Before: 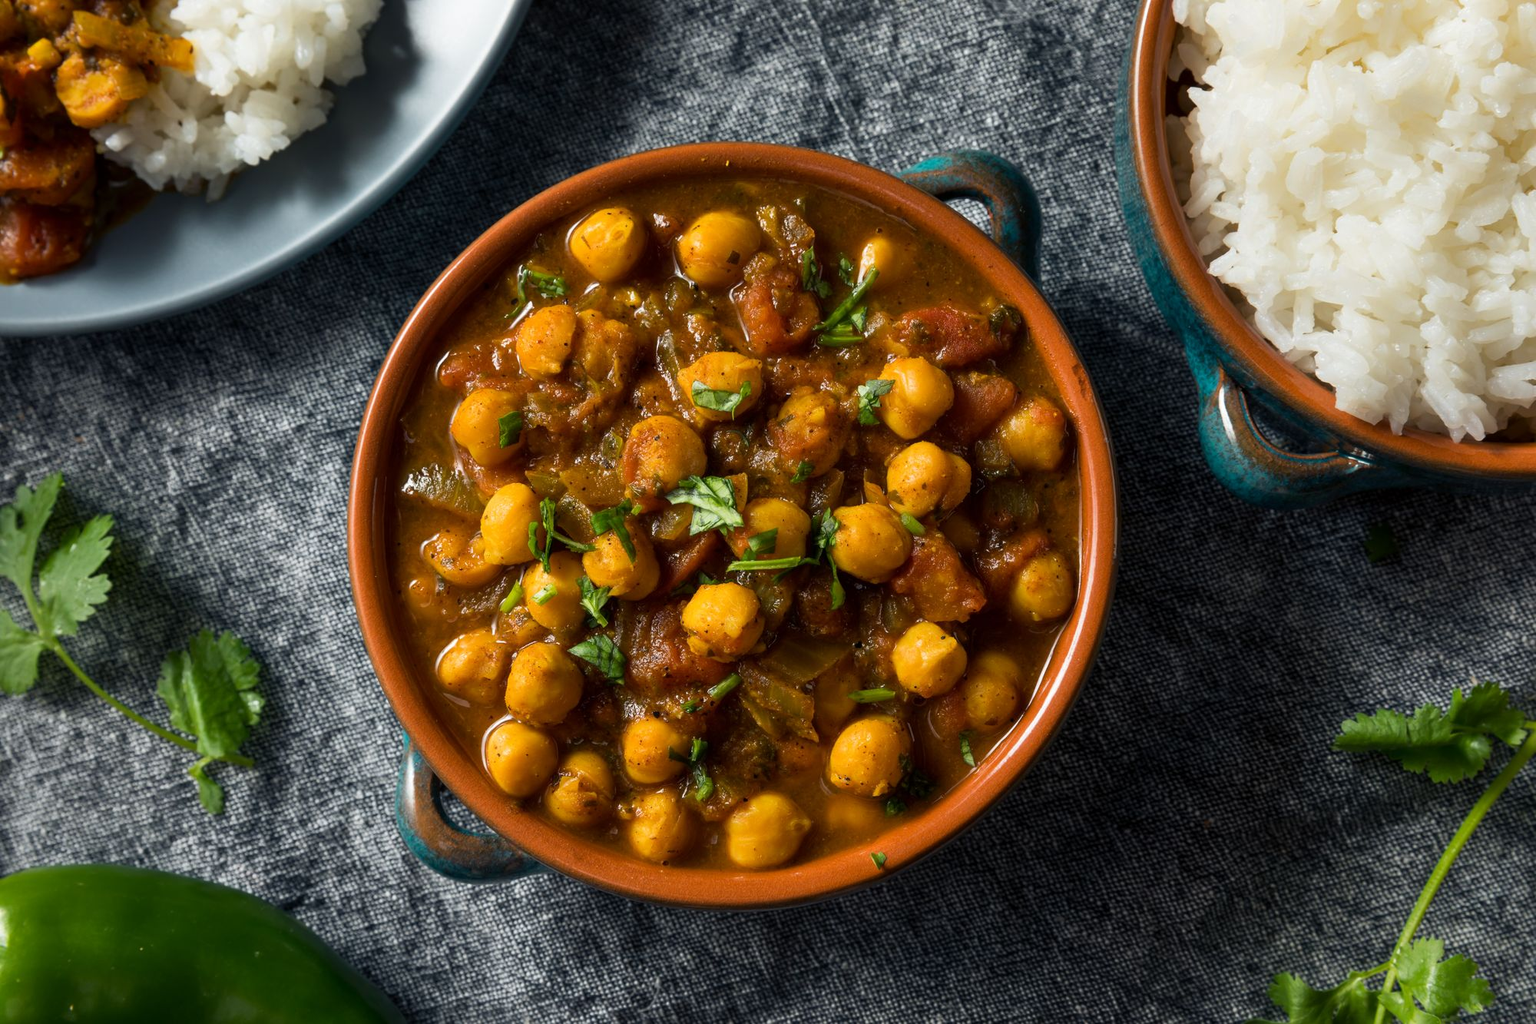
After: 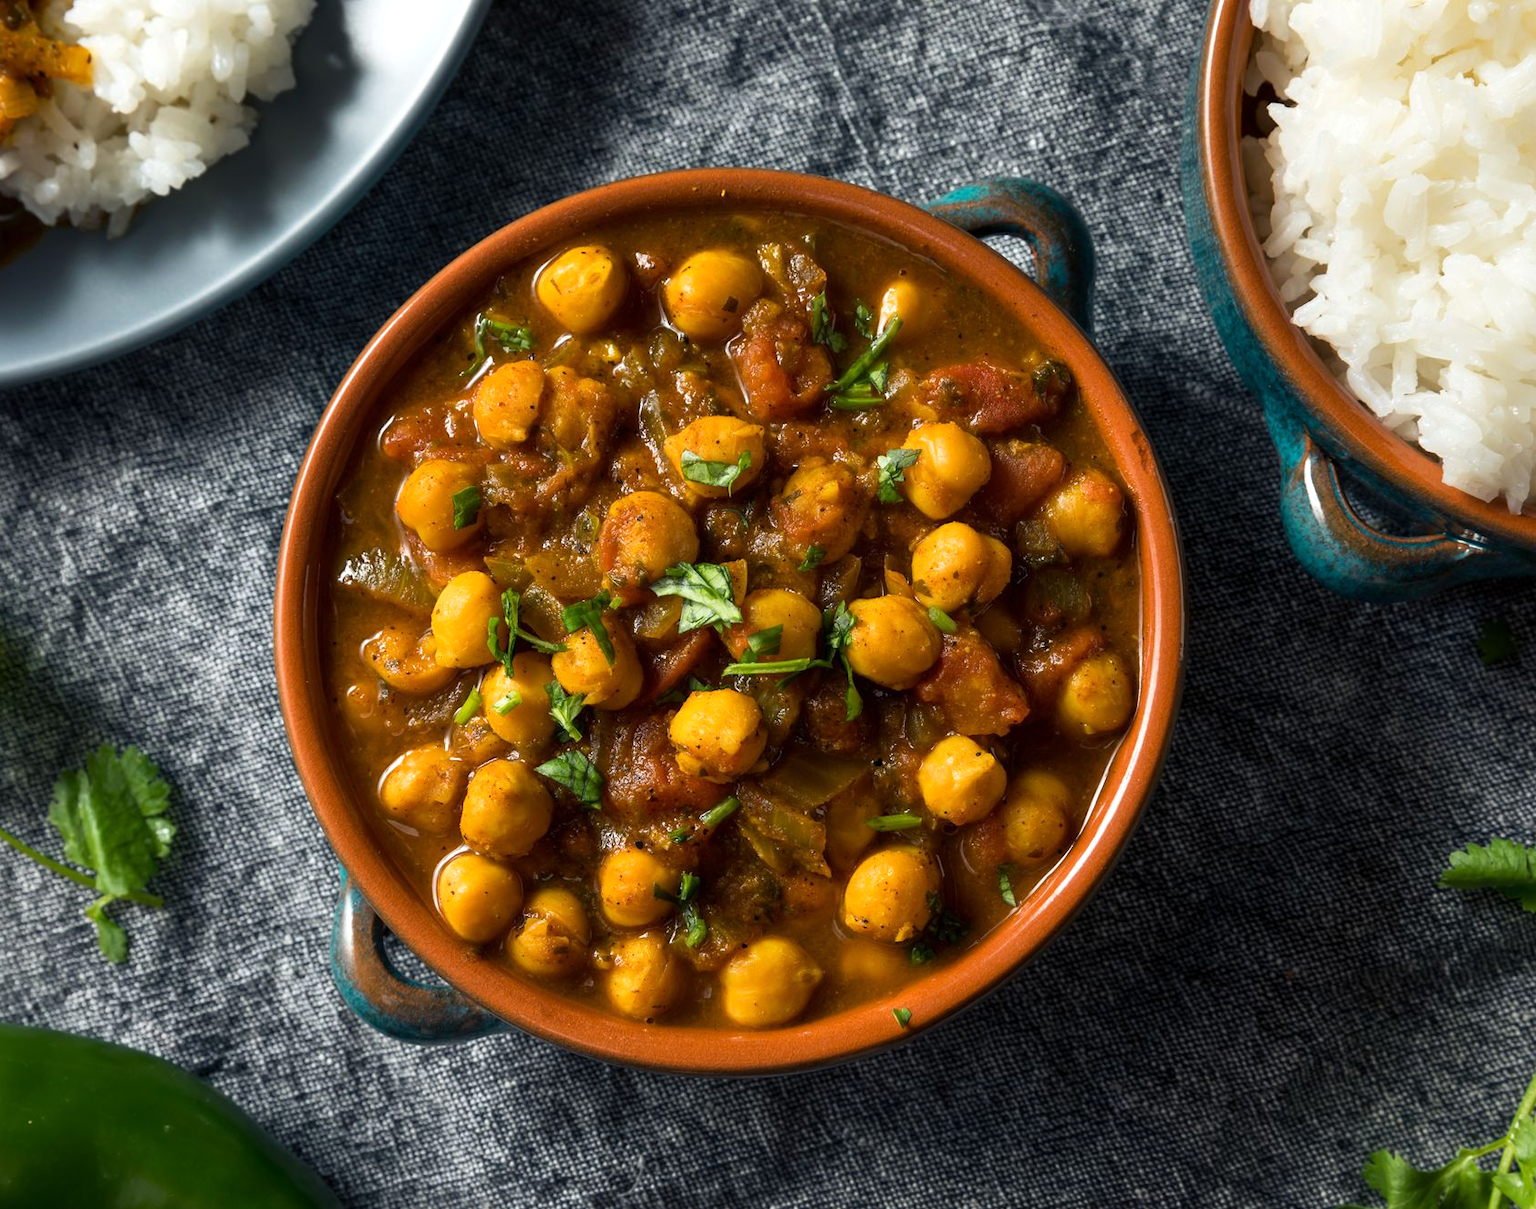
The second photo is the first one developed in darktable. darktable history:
exposure: exposure 0.206 EV, compensate highlight preservation false
crop: left 7.599%, right 7.823%
